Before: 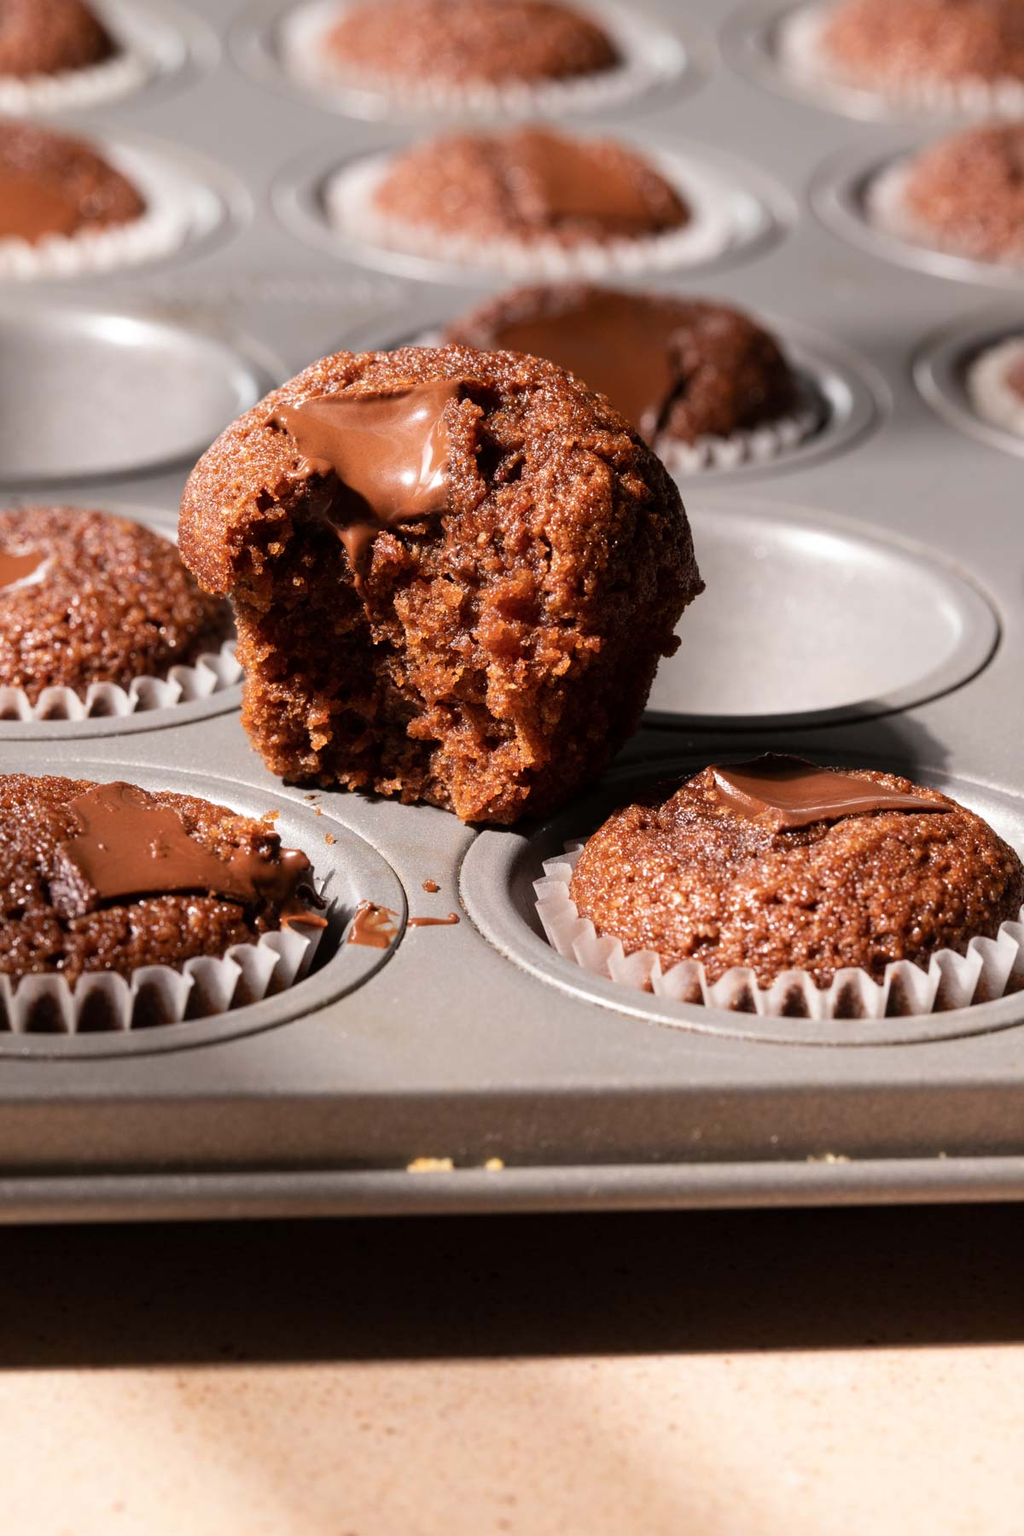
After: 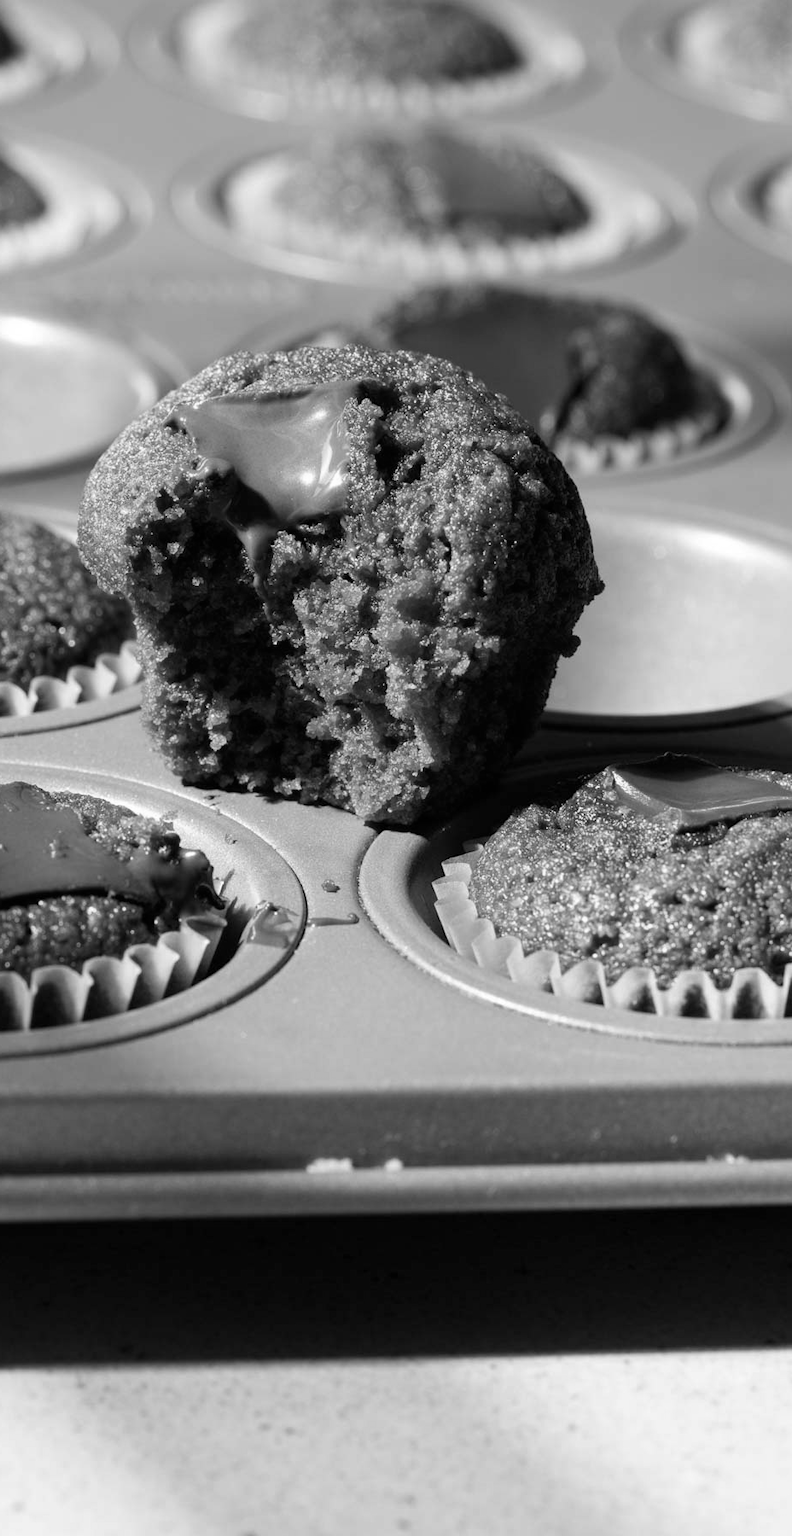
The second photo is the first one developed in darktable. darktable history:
crop: left 9.88%, right 12.664%
monochrome: on, module defaults
